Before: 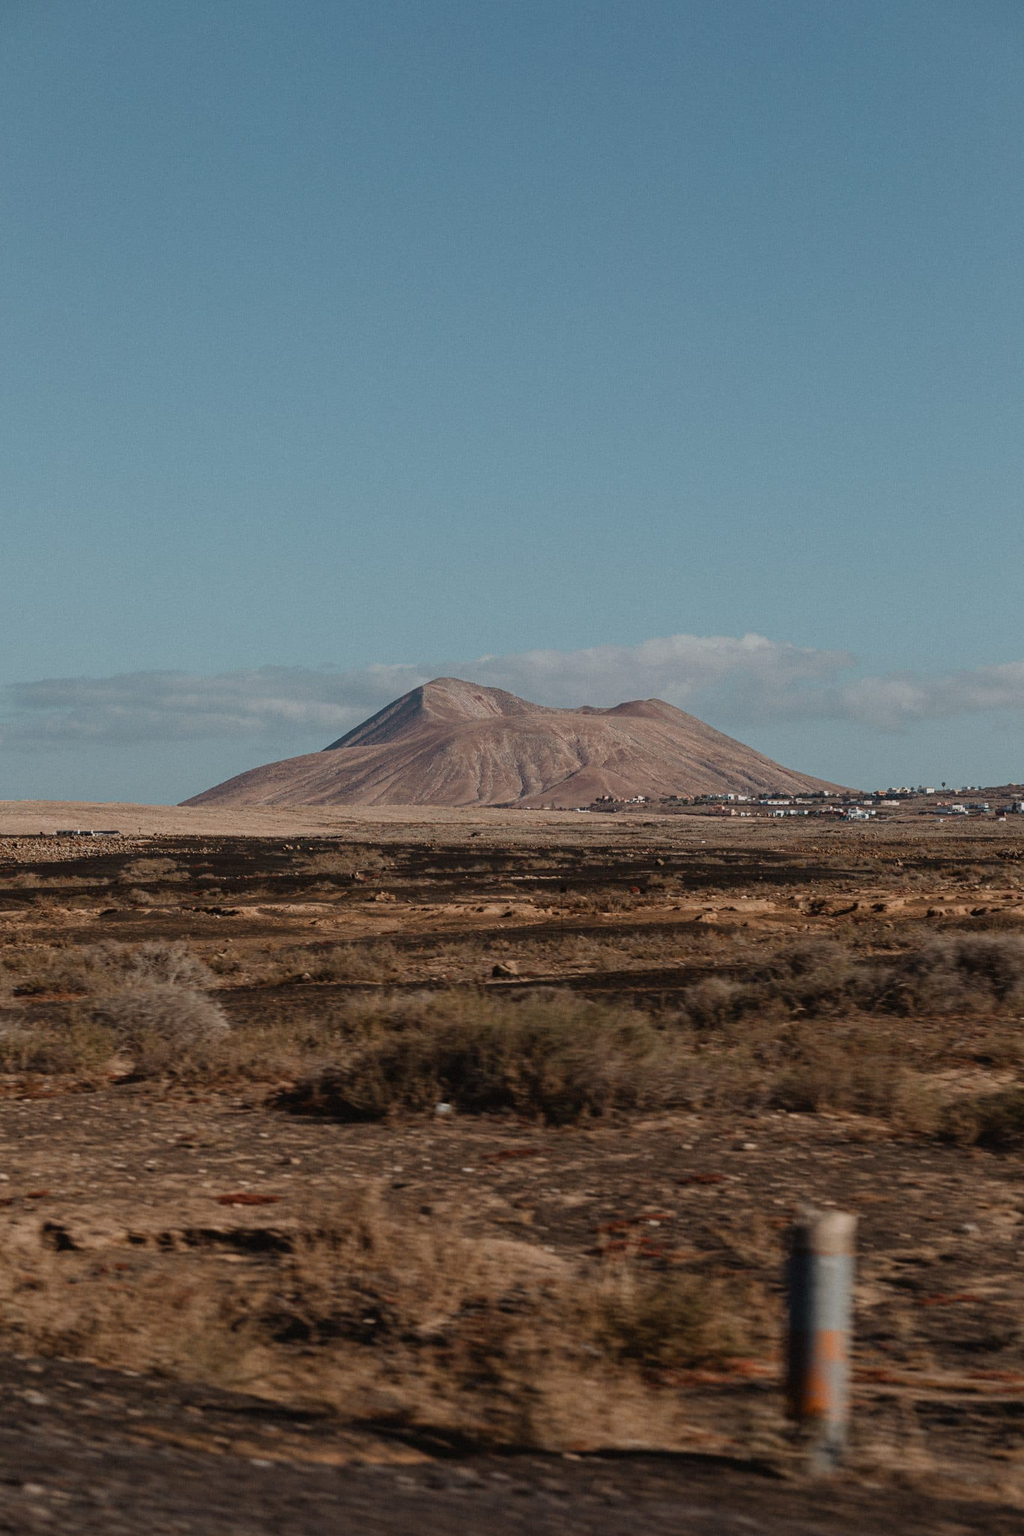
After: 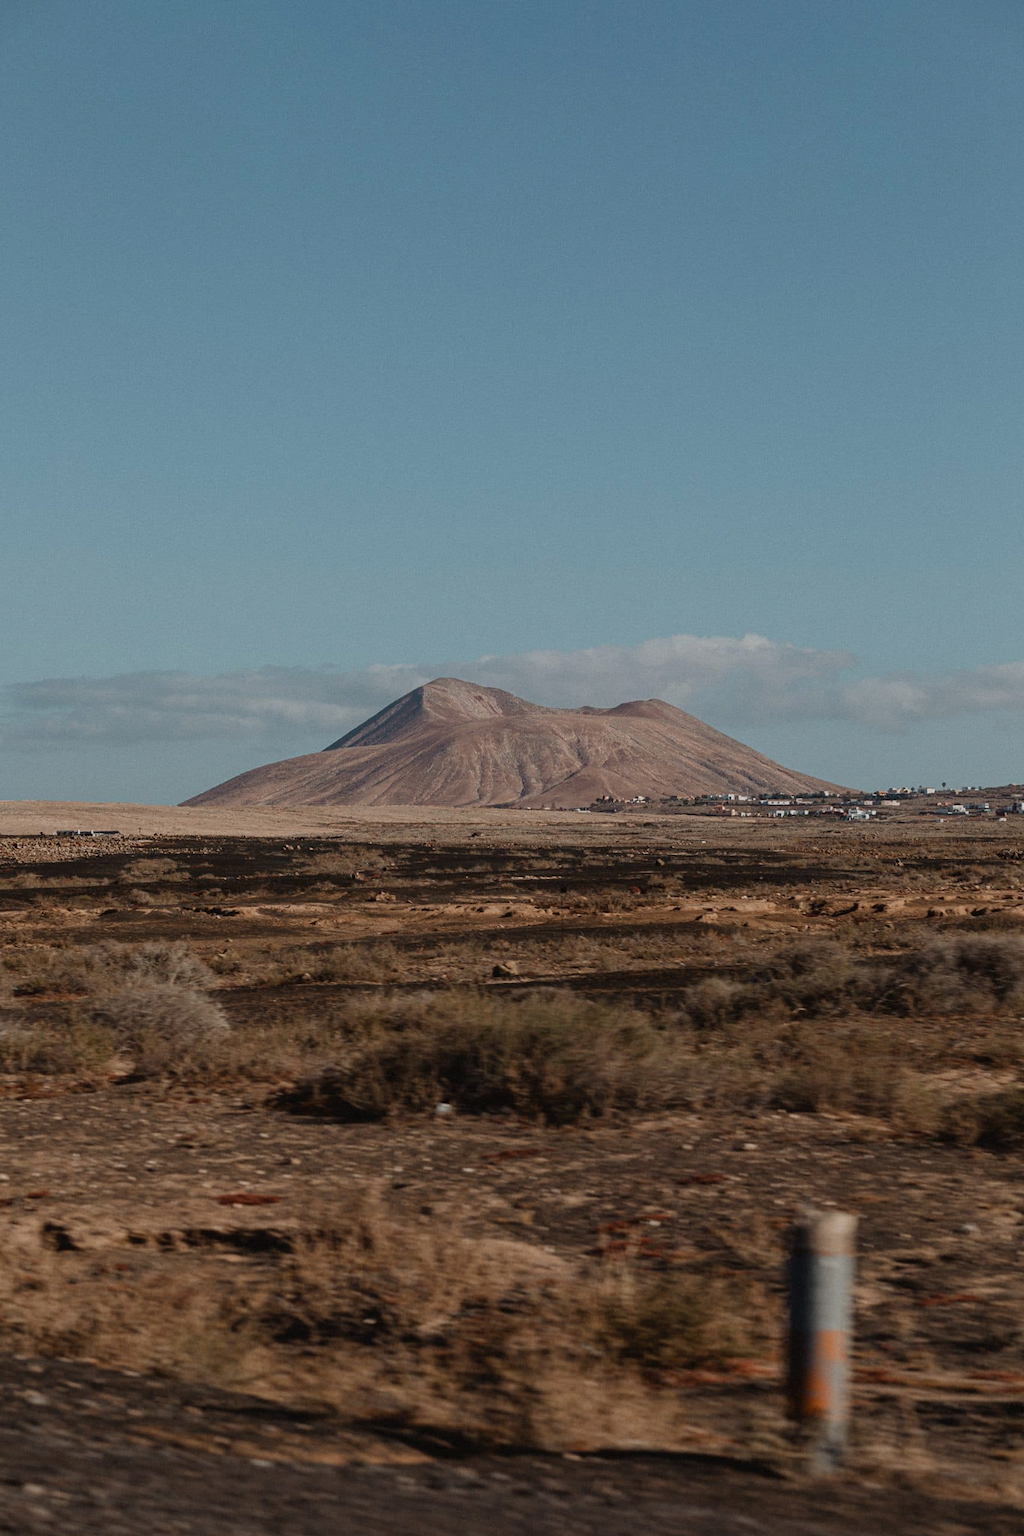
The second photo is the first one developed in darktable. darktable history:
exposure: exposure -0.07 EV, compensate highlight preservation false
